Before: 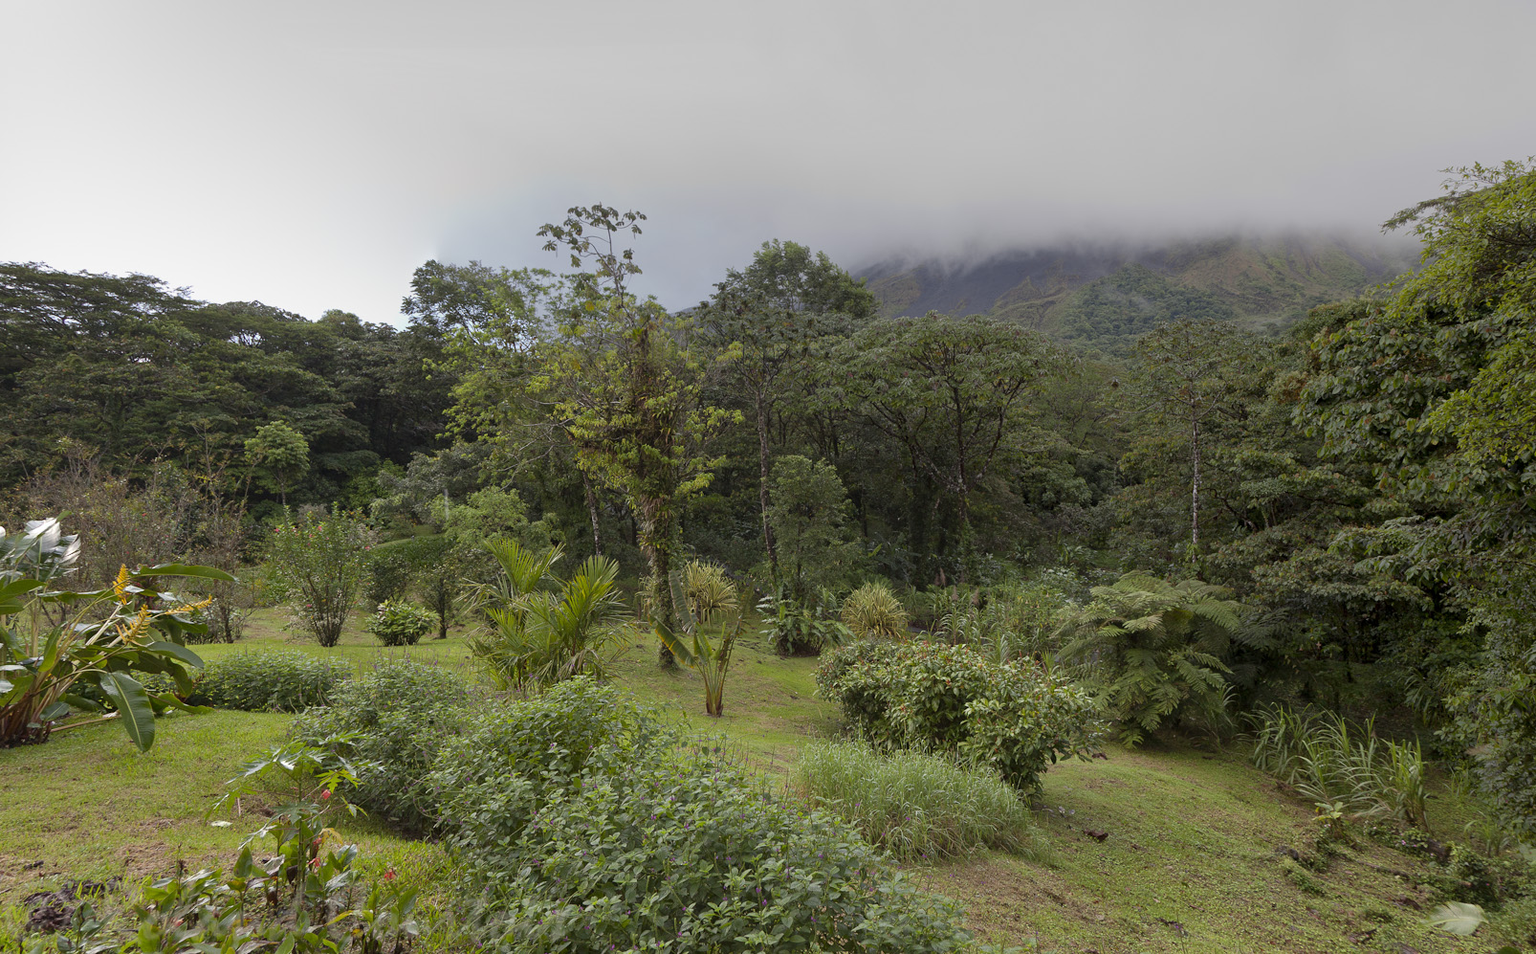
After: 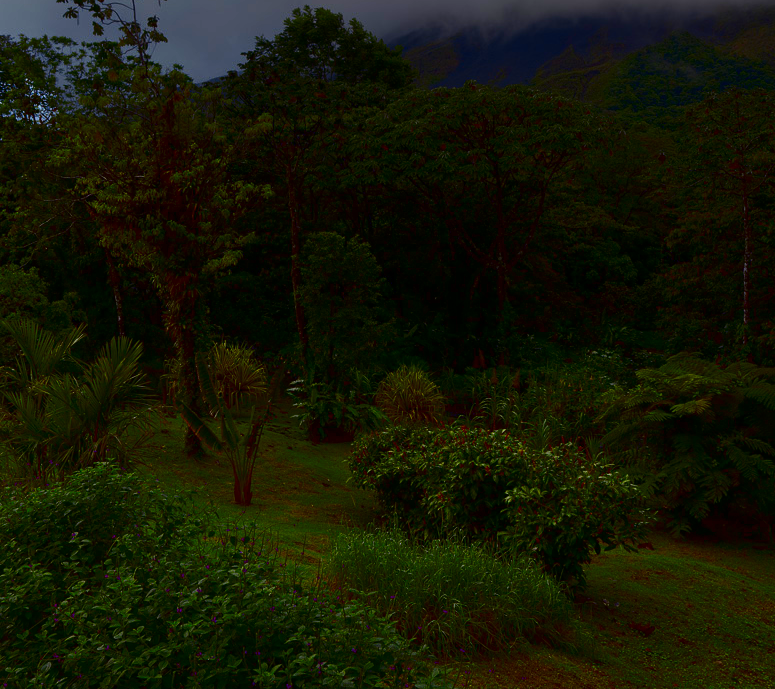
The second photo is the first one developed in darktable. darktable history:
crop: left 31.403%, top 24.549%, right 20.339%, bottom 6.342%
exposure: exposure -0.048 EV, compensate exposure bias true, compensate highlight preservation false
contrast brightness saturation: brightness -0.983, saturation 0.998
